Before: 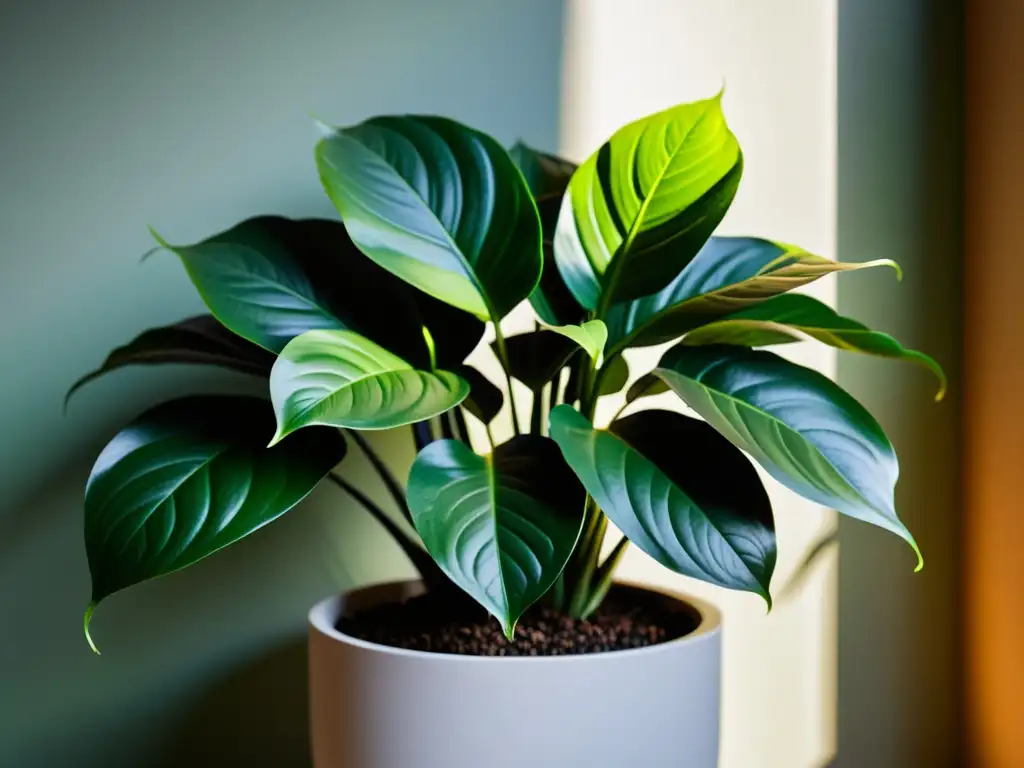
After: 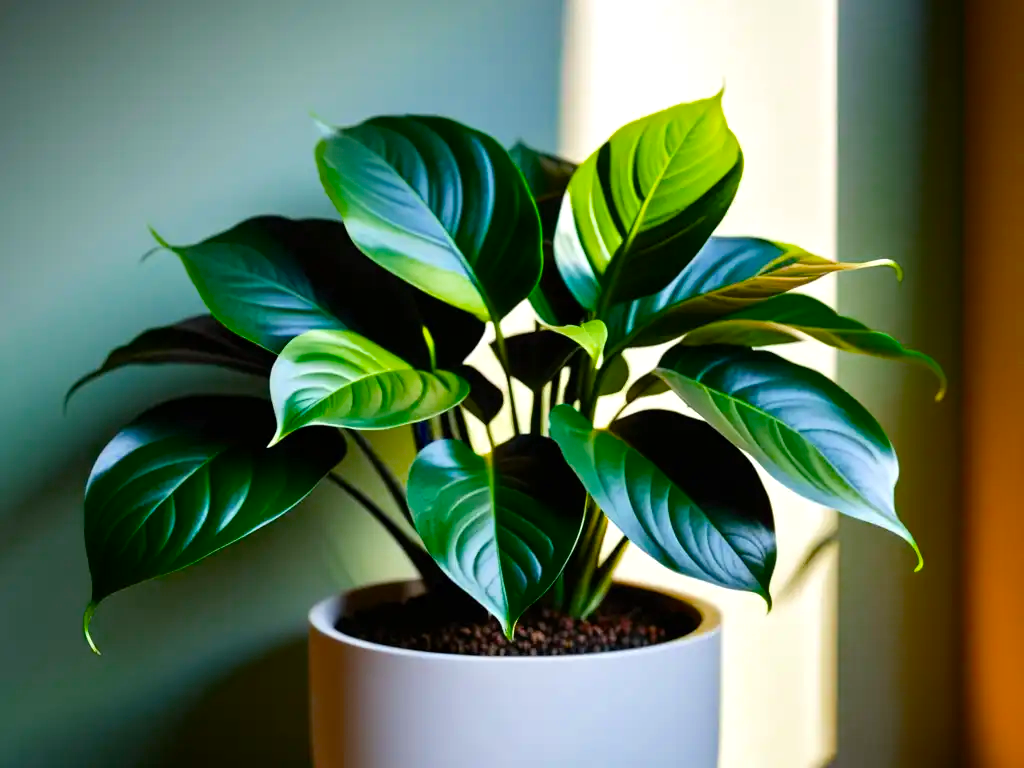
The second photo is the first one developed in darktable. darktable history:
color balance rgb: perceptual saturation grading › global saturation 29.41%, perceptual brilliance grading › global brilliance 12.427%, saturation formula JzAzBz (2021)
